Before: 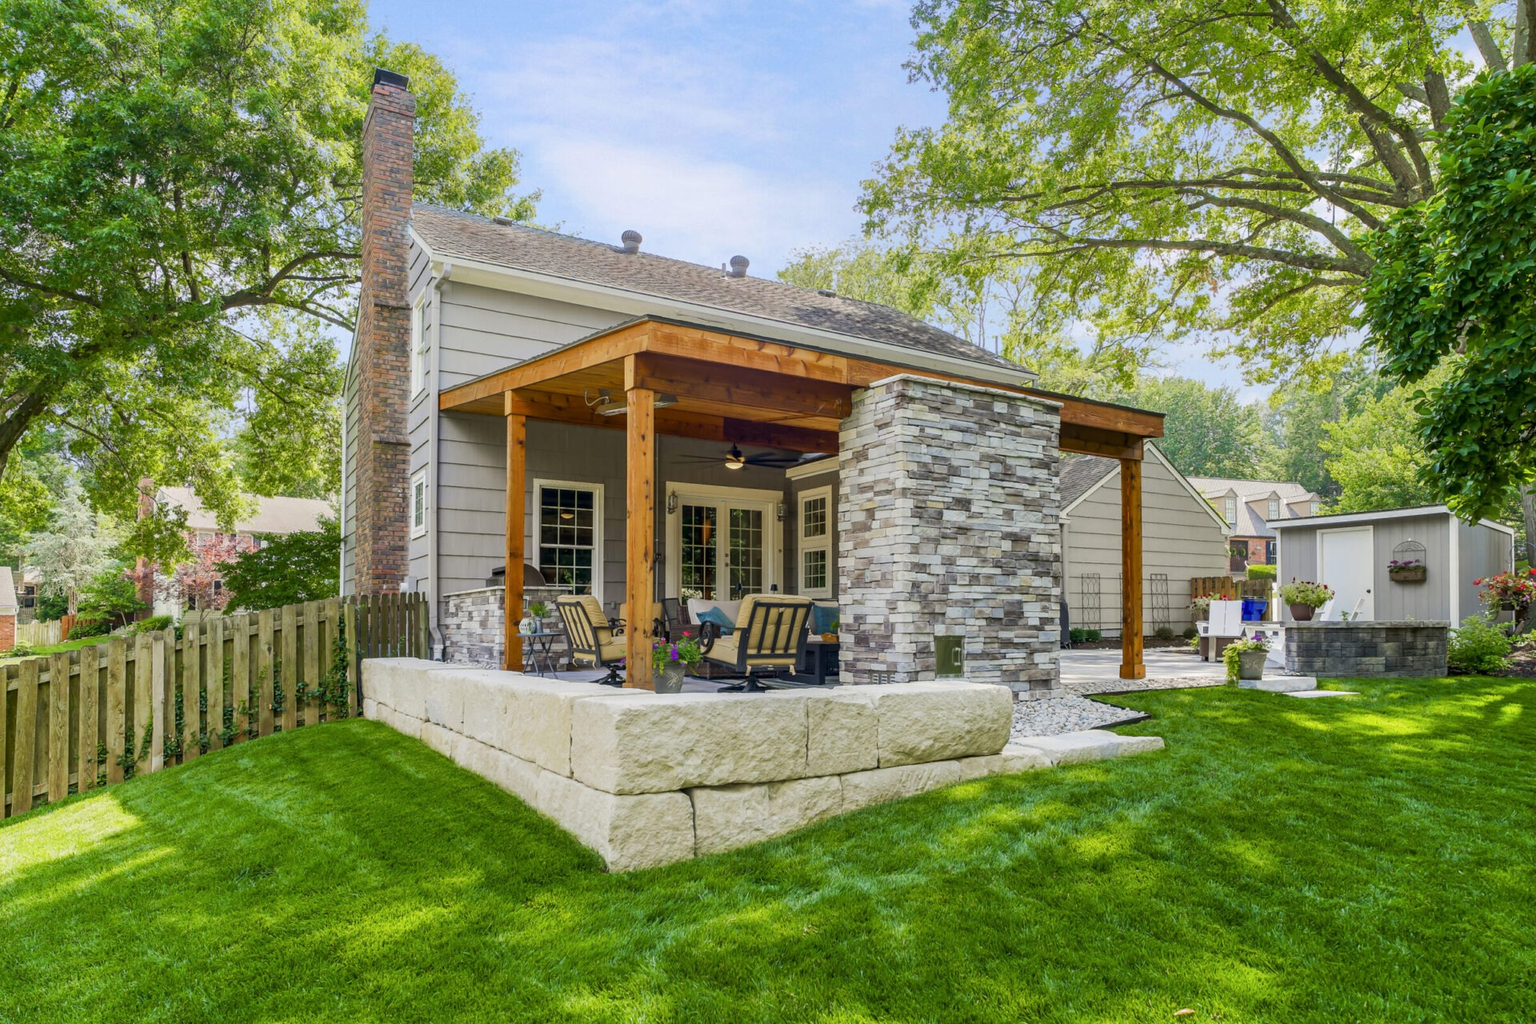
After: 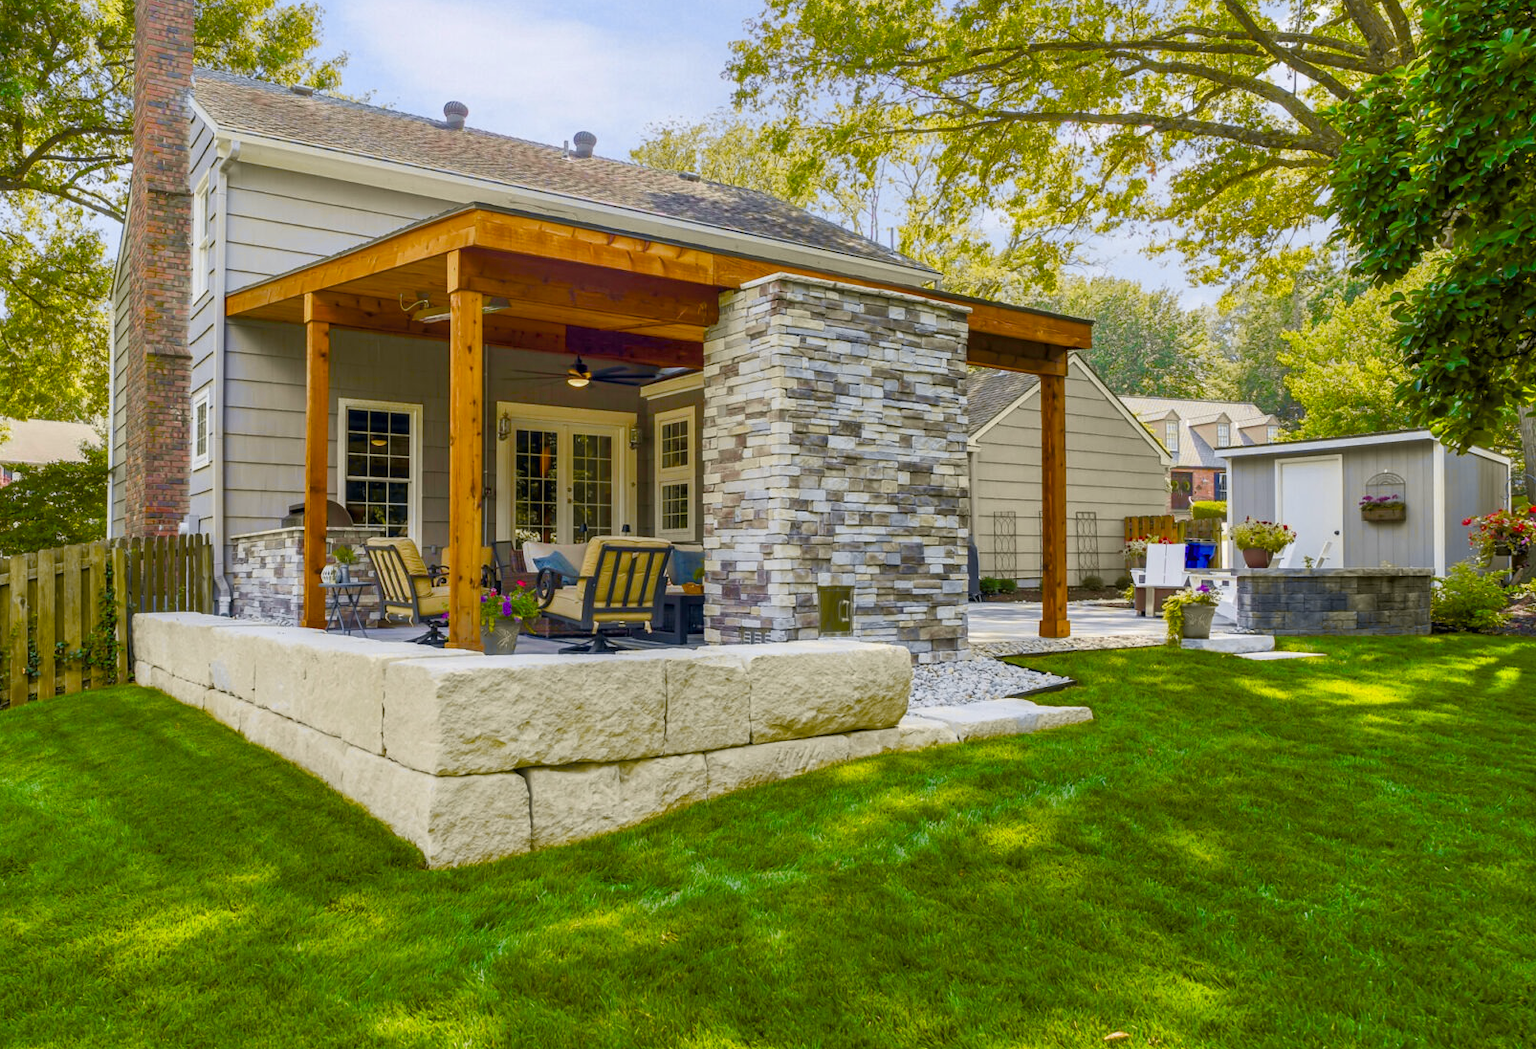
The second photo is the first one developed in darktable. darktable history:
tone curve: curves: ch0 [(0, 0) (0.15, 0.17) (0.452, 0.437) (0.611, 0.588) (0.751, 0.749) (1, 1)]; ch1 [(0, 0) (0.325, 0.327) (0.412, 0.45) (0.453, 0.484) (0.5, 0.501) (0.541, 0.55) (0.617, 0.612) (0.695, 0.697) (1, 1)]; ch2 [(0, 0) (0.386, 0.397) (0.452, 0.459) (0.505, 0.498) (0.524, 0.547) (0.574, 0.566) (0.633, 0.641) (1, 1)], color space Lab, independent channels, preserve colors none
crop: left 16.315%, top 14.246%
color balance rgb: perceptual saturation grading › global saturation 35%, perceptual saturation grading › highlights -25%, perceptual saturation grading › shadows 50%
